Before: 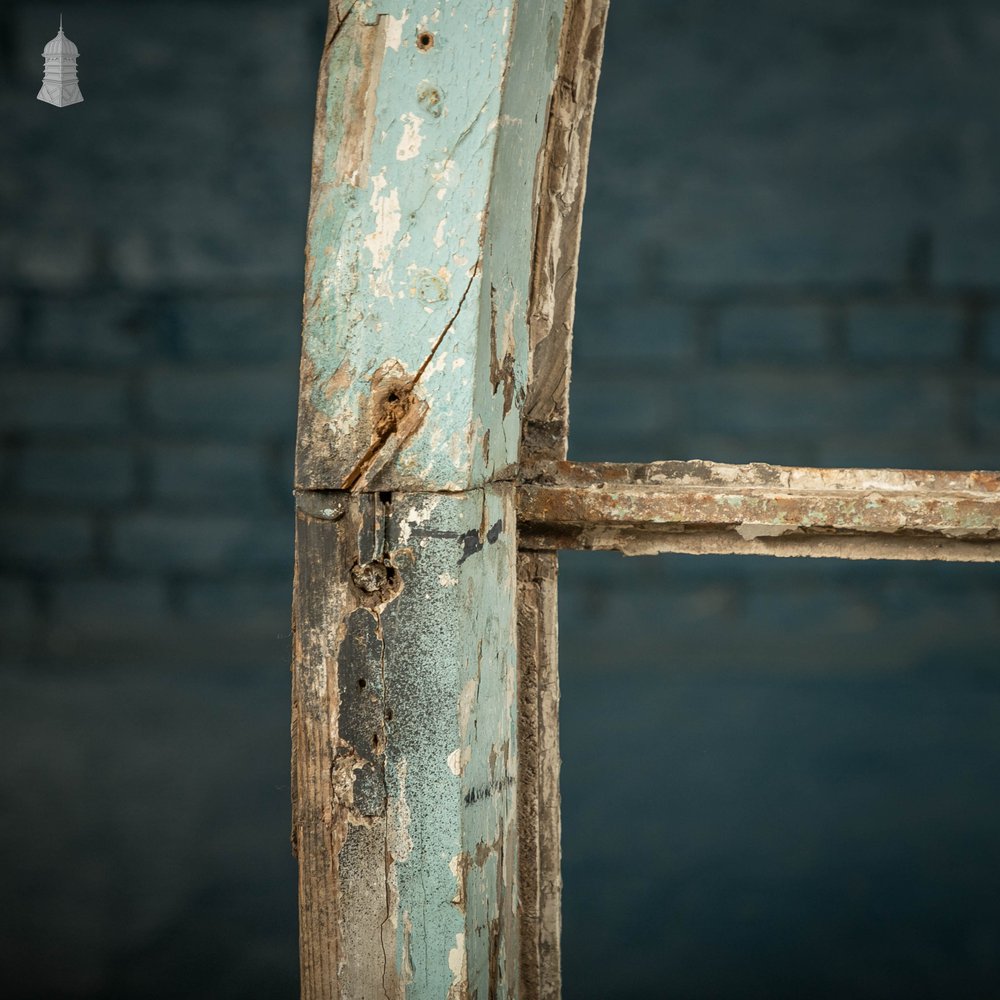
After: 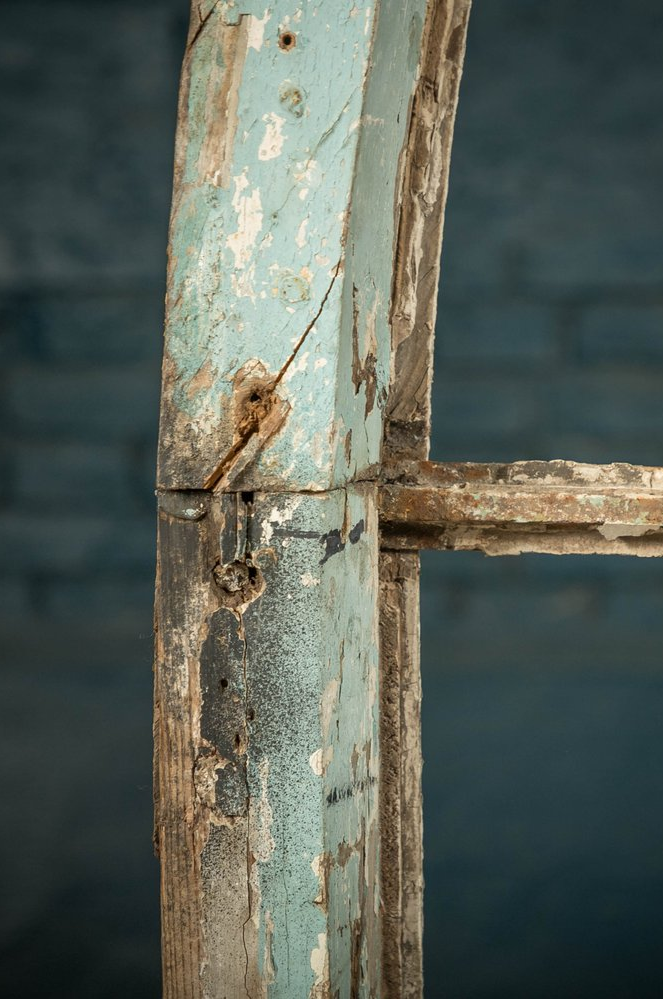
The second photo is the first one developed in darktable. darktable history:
crop and rotate: left 13.89%, right 19.732%
